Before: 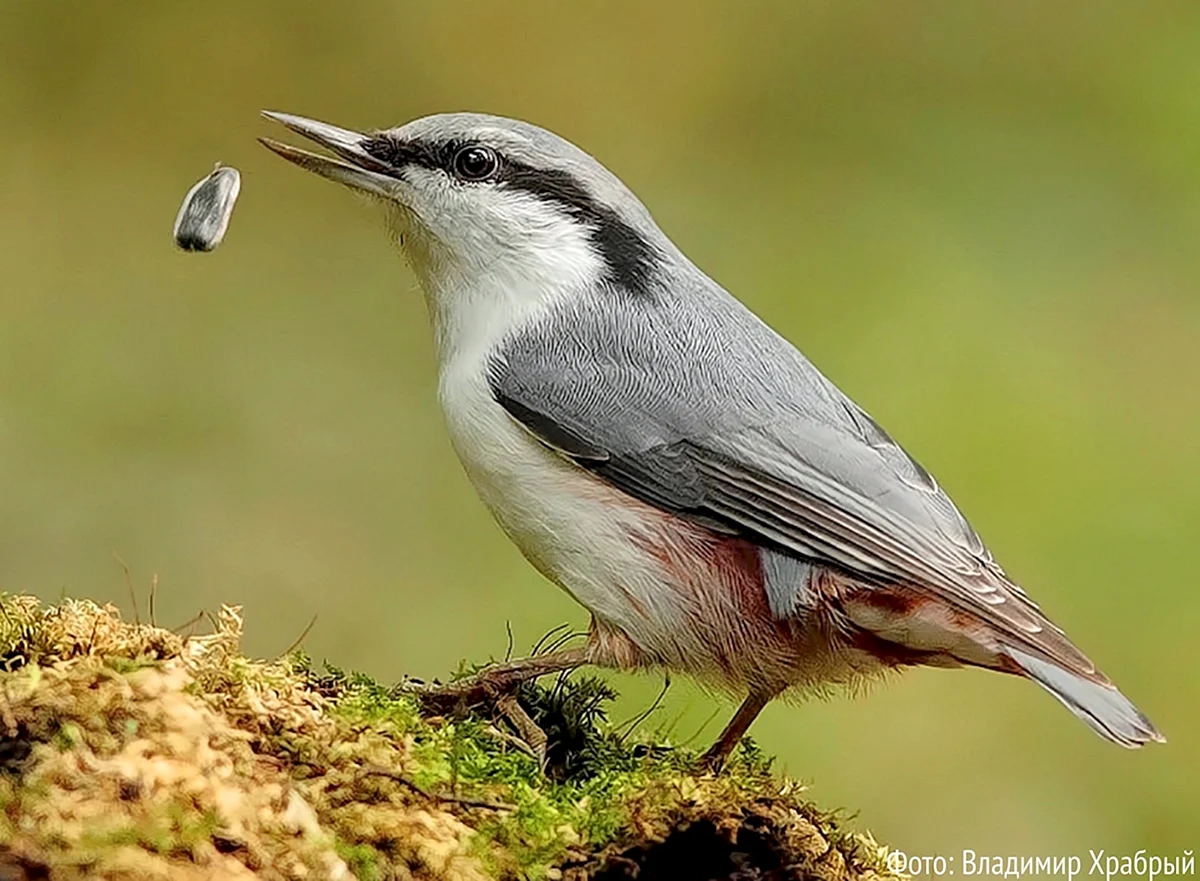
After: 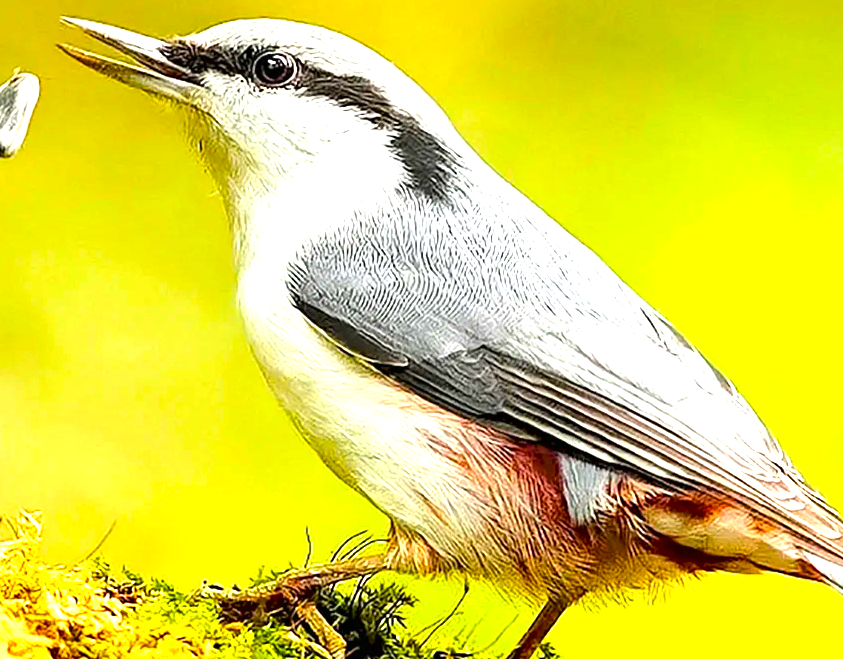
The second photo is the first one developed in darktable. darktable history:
crop and rotate: left 16.78%, top 10.699%, right 12.887%, bottom 14.439%
contrast brightness saturation: contrast 0.035, saturation 0.066
exposure: black level correction 0, exposure 1.386 EV, compensate highlight preservation false
color balance rgb: linear chroma grading › global chroma 15.252%, perceptual saturation grading › global saturation 16.166%, global vibrance 25.125%, contrast 10.453%
